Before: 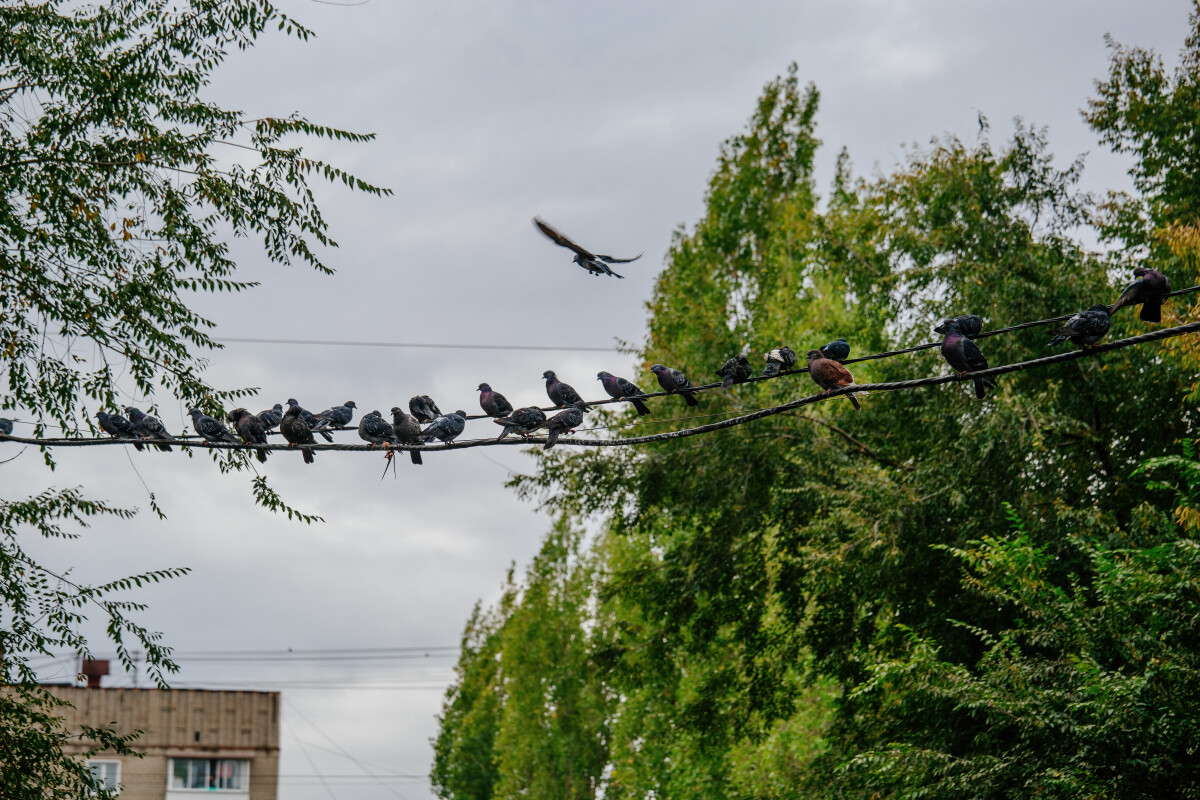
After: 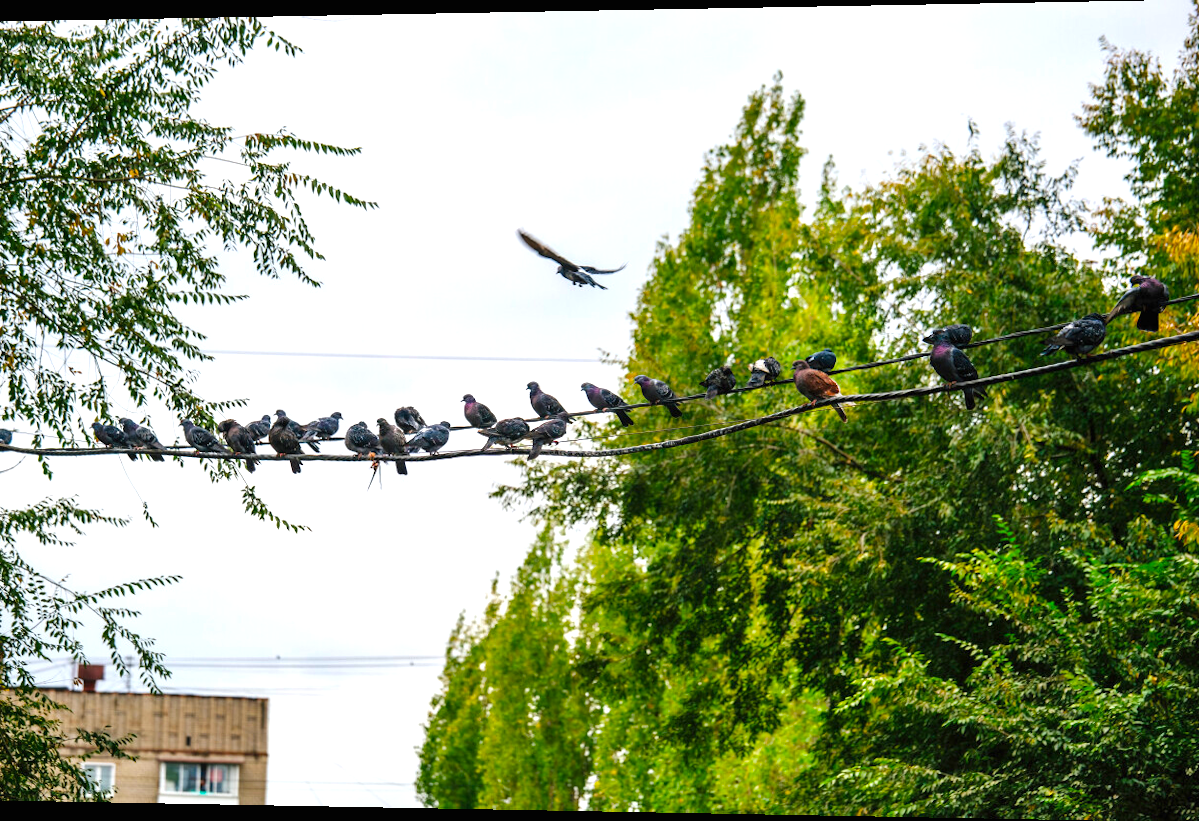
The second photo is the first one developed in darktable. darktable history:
exposure: black level correction 0, exposure 0.7 EV, compensate exposure bias true, compensate highlight preservation false
shadows and highlights: shadows 30.86, highlights 0, soften with gaussian
color balance rgb: perceptual saturation grading › global saturation 20%, global vibrance 20%
rotate and perspective: lens shift (horizontal) -0.055, automatic cropping off
